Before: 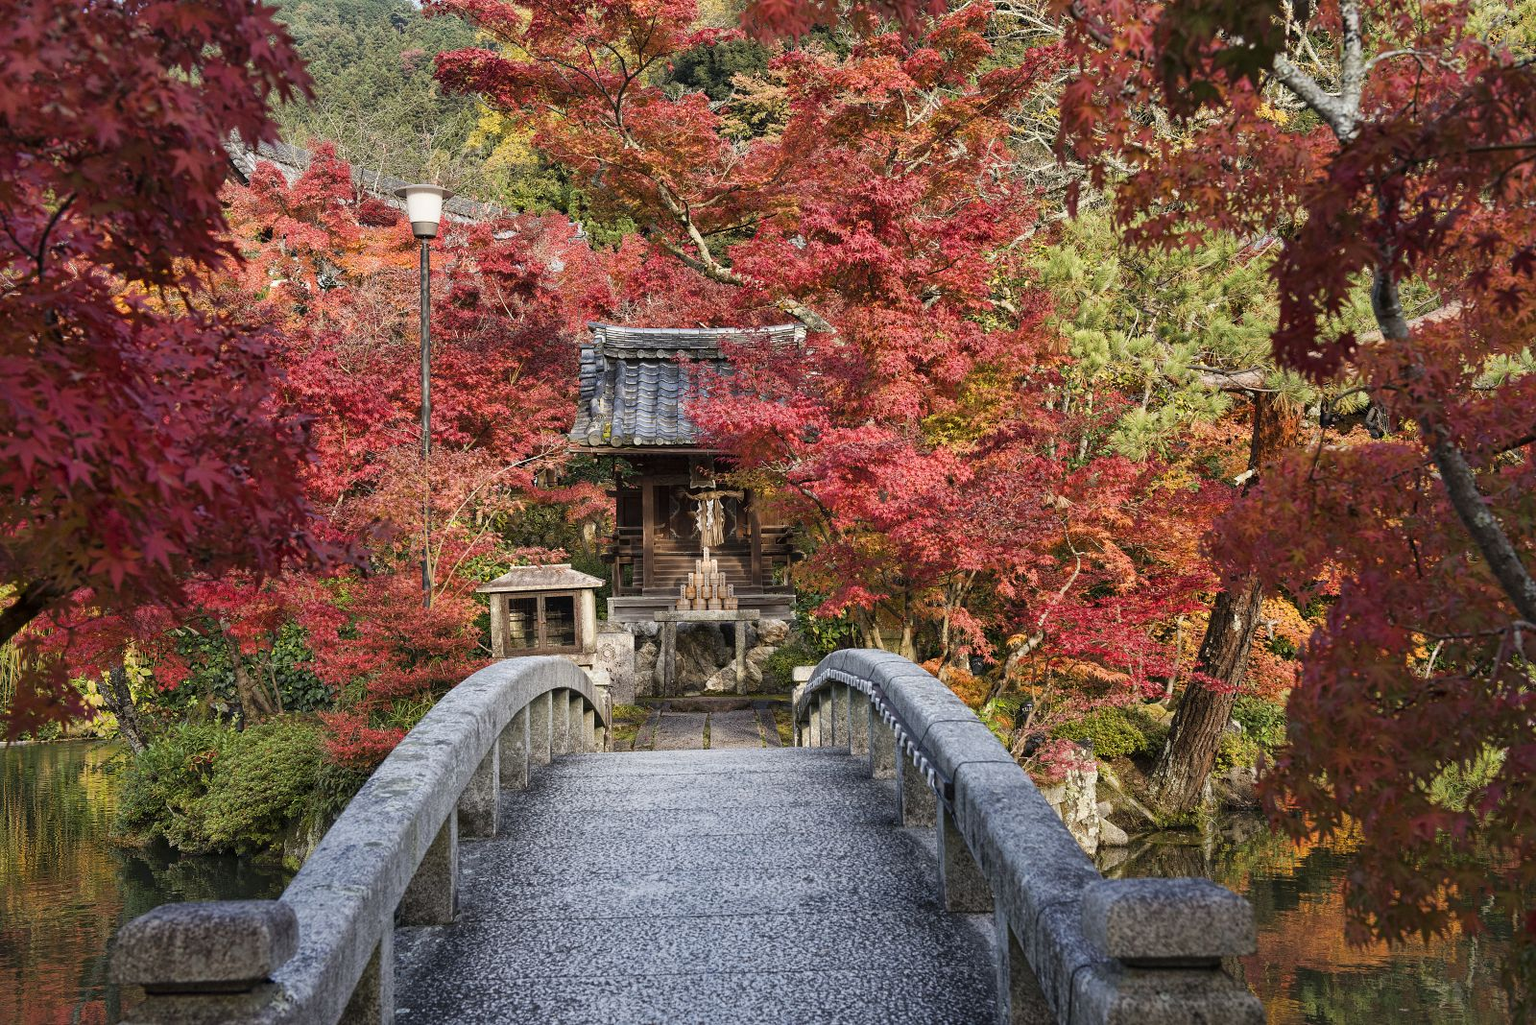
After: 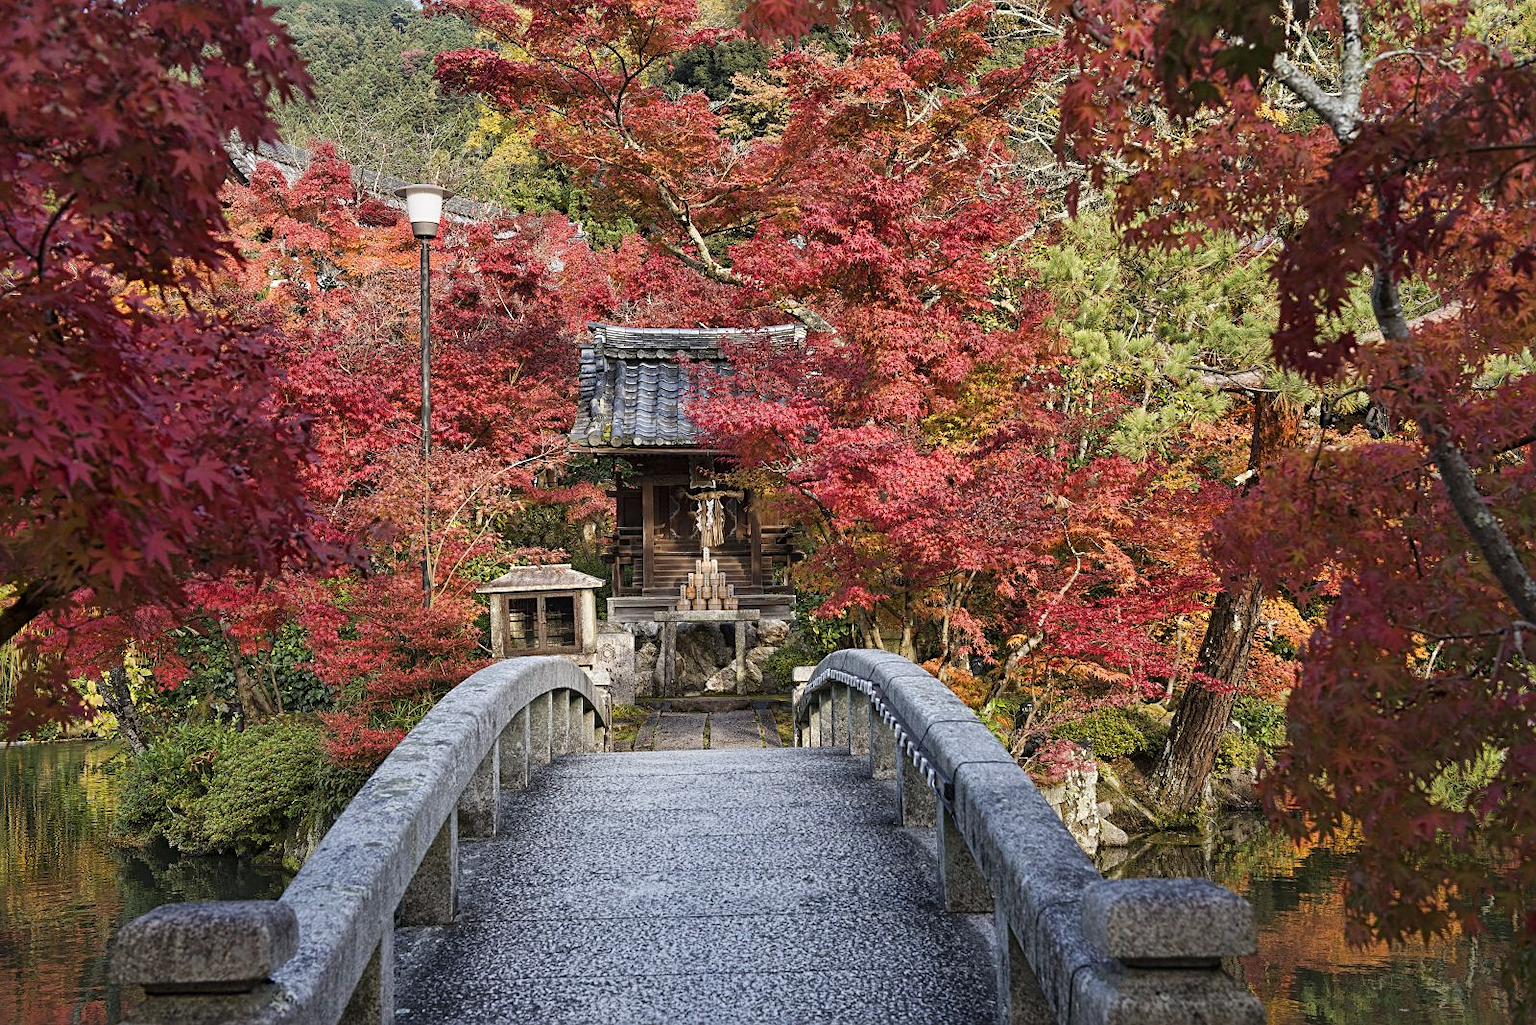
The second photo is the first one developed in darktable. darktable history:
white balance: red 0.988, blue 1.017
sharpen: radius 2.529, amount 0.323
